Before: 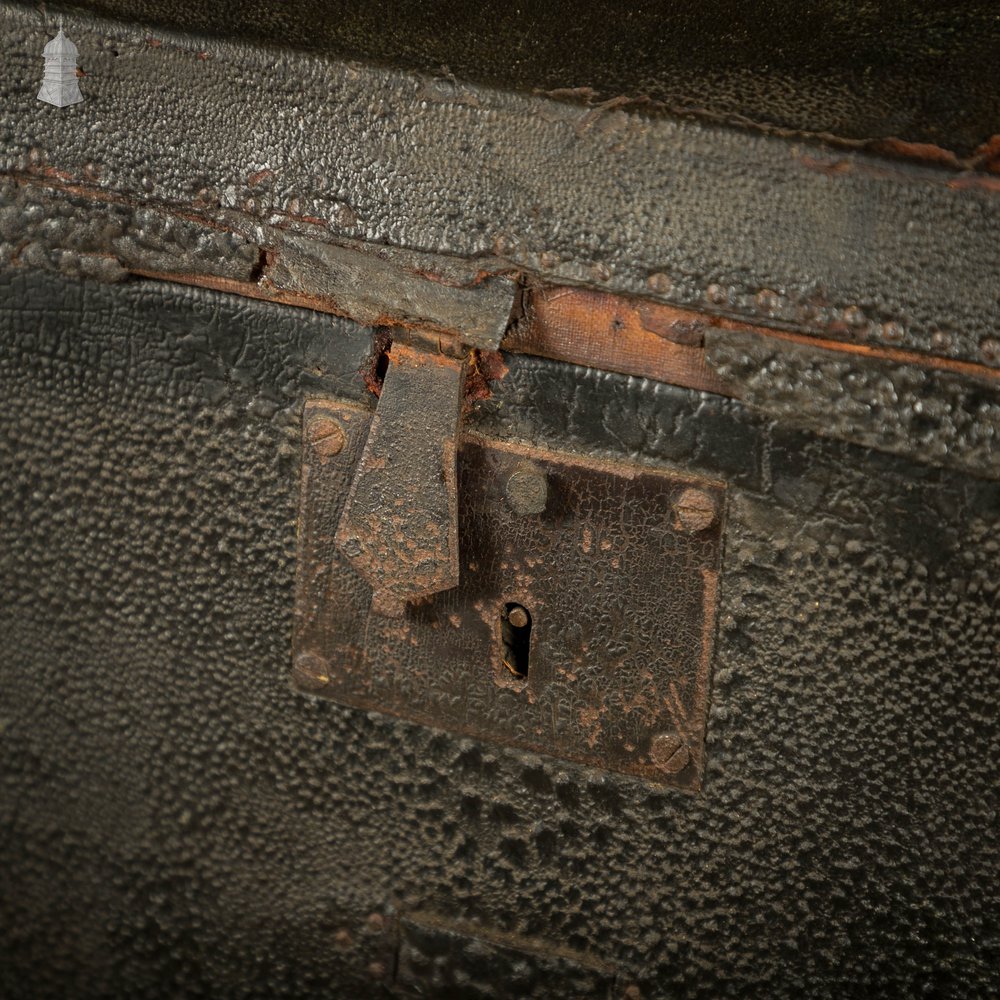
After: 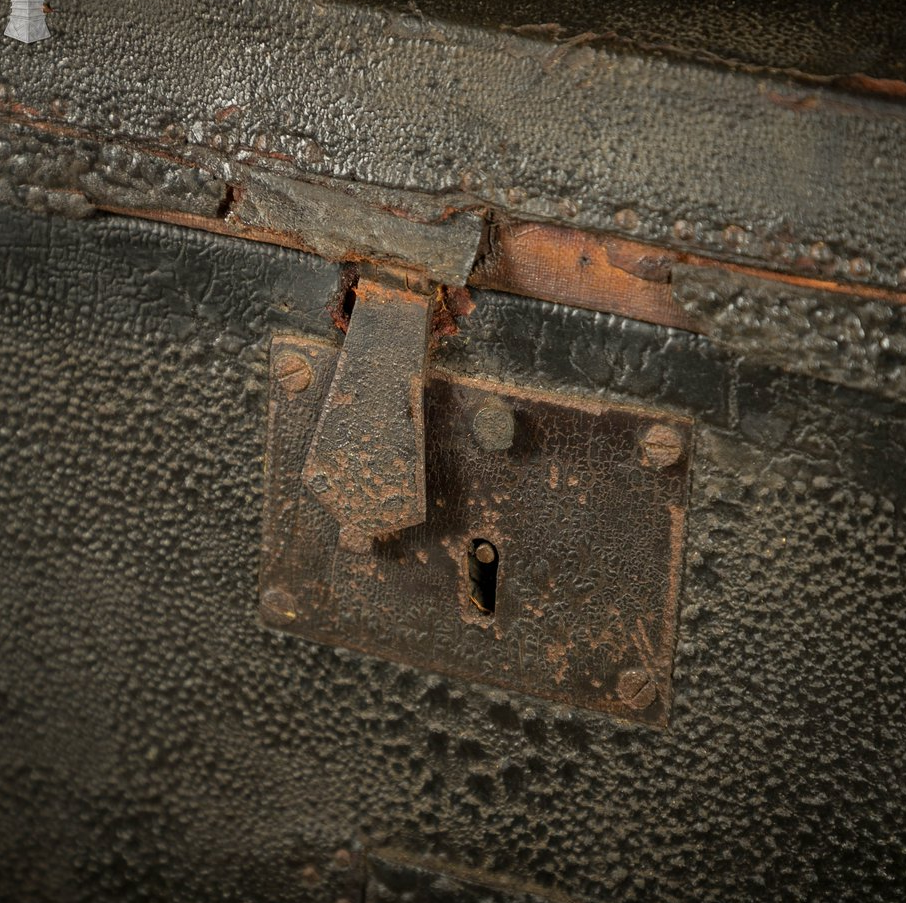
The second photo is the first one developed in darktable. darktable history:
crop: left 3.382%, top 6.407%, right 5.957%, bottom 3.292%
